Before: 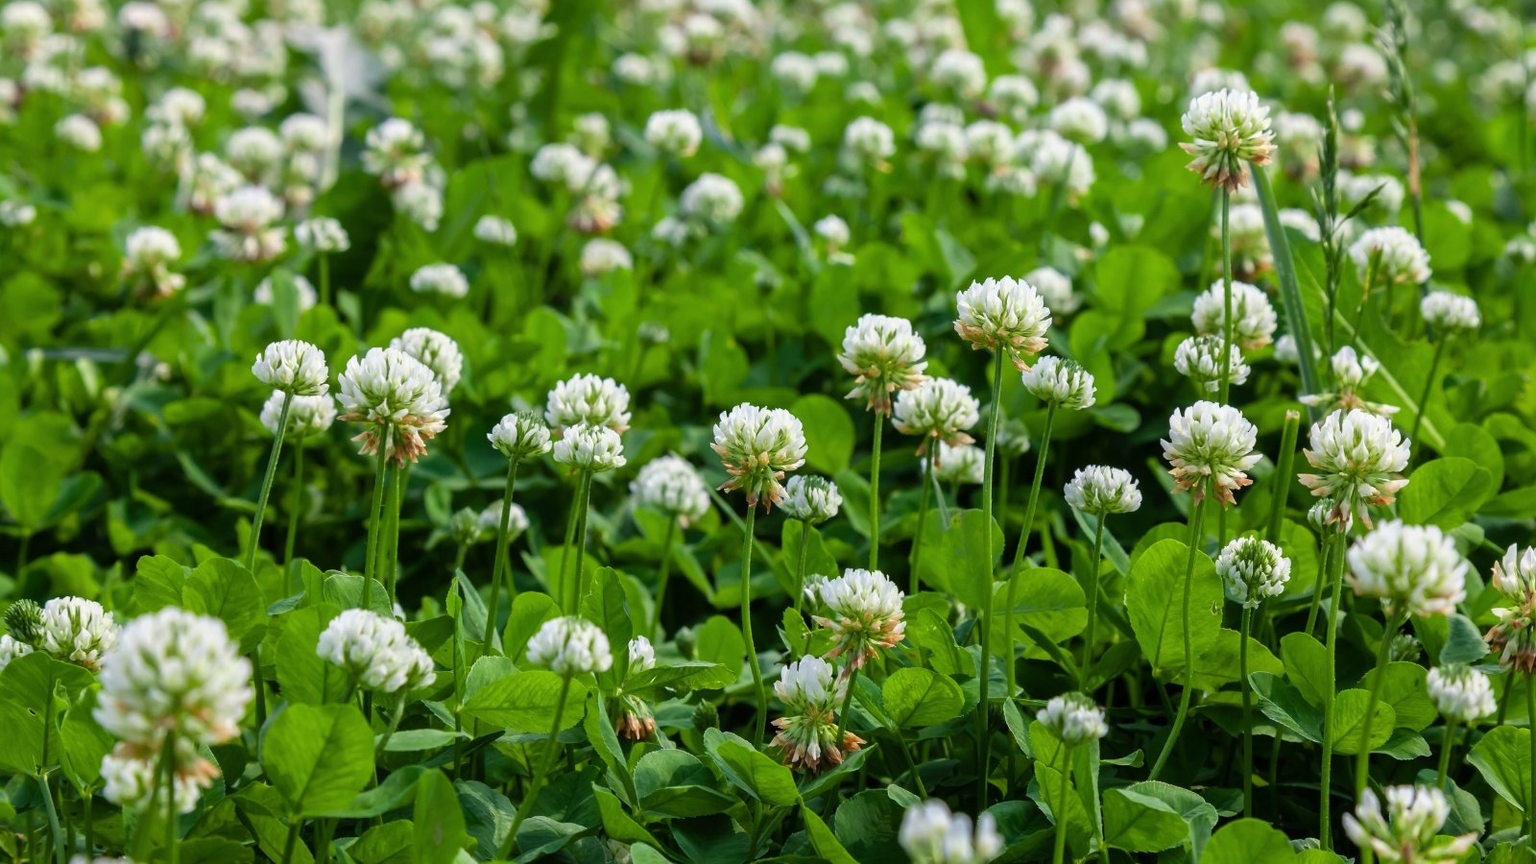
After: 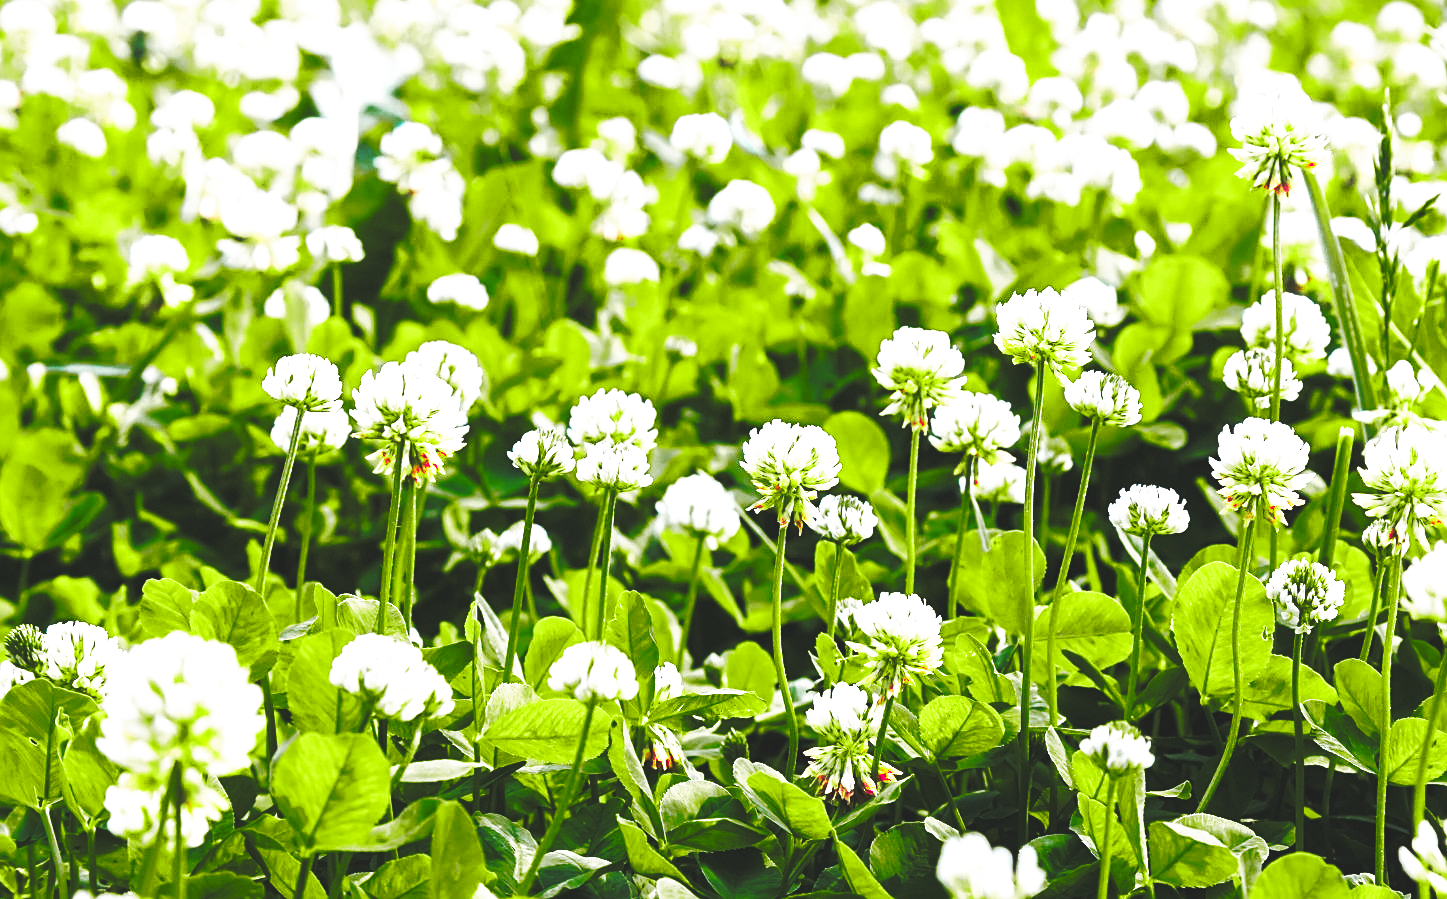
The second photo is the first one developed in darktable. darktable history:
exposure: exposure 1 EV, compensate highlight preservation false
color zones: curves: ch0 [(0, 0.533) (0.126, 0.533) (0.234, 0.533) (0.368, 0.357) (0.5, 0.5) (0.625, 0.5) (0.74, 0.637) (0.875, 0.5)]; ch1 [(0.004, 0.708) (0.129, 0.662) (0.25, 0.5) (0.375, 0.331) (0.496, 0.396) (0.625, 0.649) (0.739, 0.26) (0.875, 0.5) (1, 0.478)]; ch2 [(0, 0.409) (0.132, 0.403) (0.236, 0.558) (0.379, 0.448) (0.5, 0.5) (0.625, 0.5) (0.691, 0.39) (0.875, 0.5)]
crop: right 9.509%, bottom 0.031%
base curve: curves: ch0 [(0, 0.015) (0.085, 0.116) (0.134, 0.298) (0.19, 0.545) (0.296, 0.764) (0.599, 0.982) (1, 1)], preserve colors none
color balance: contrast 10%
sharpen: on, module defaults
